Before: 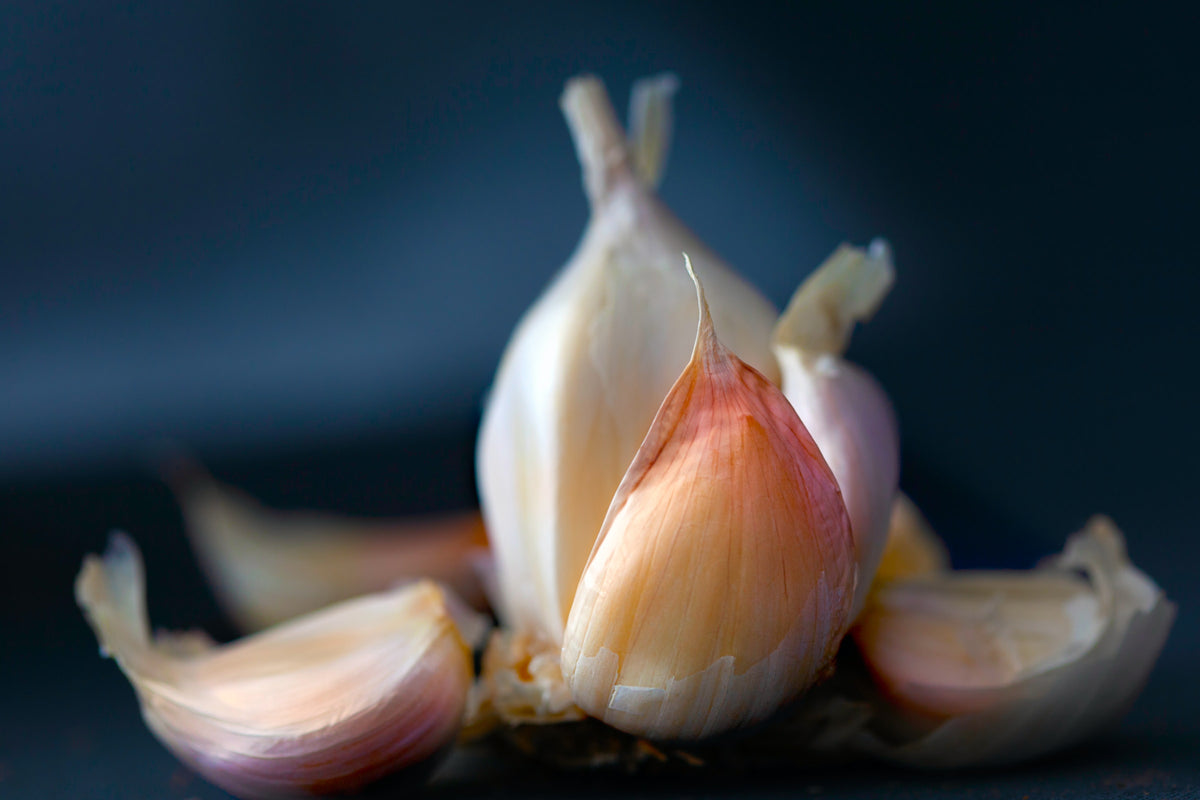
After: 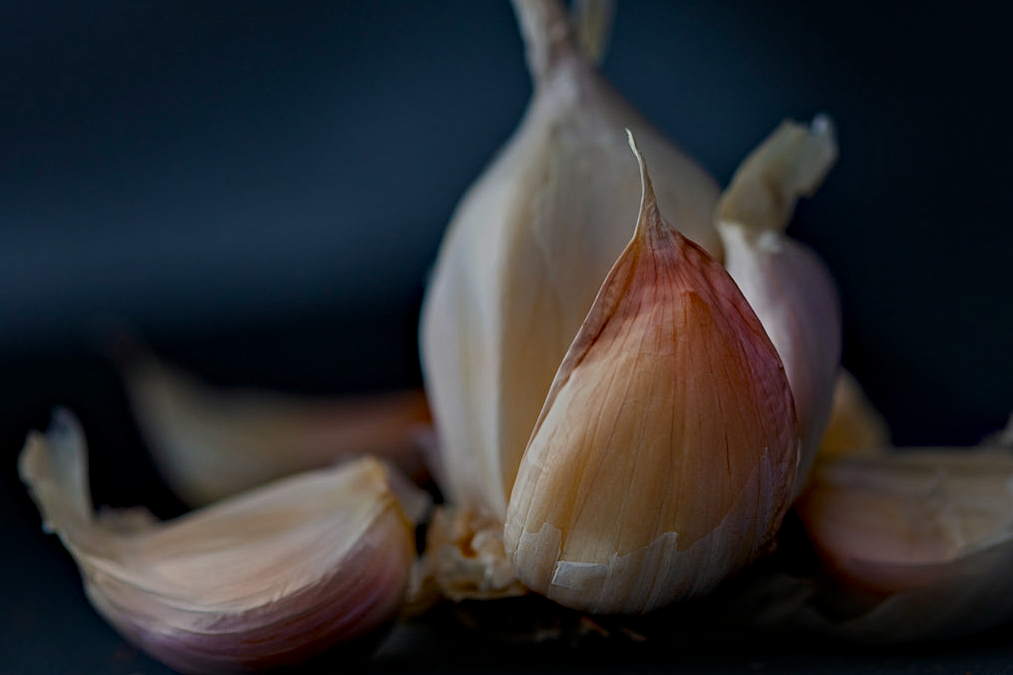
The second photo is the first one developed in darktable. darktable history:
crop and rotate: left 4.826%, top 15.542%, right 10.7%
exposure: exposure -1.487 EV, compensate highlight preservation false
contrast equalizer: y [[0.5, 0.542, 0.583, 0.625, 0.667, 0.708], [0.5 ×6], [0.5 ×6], [0 ×6], [0 ×6]]
